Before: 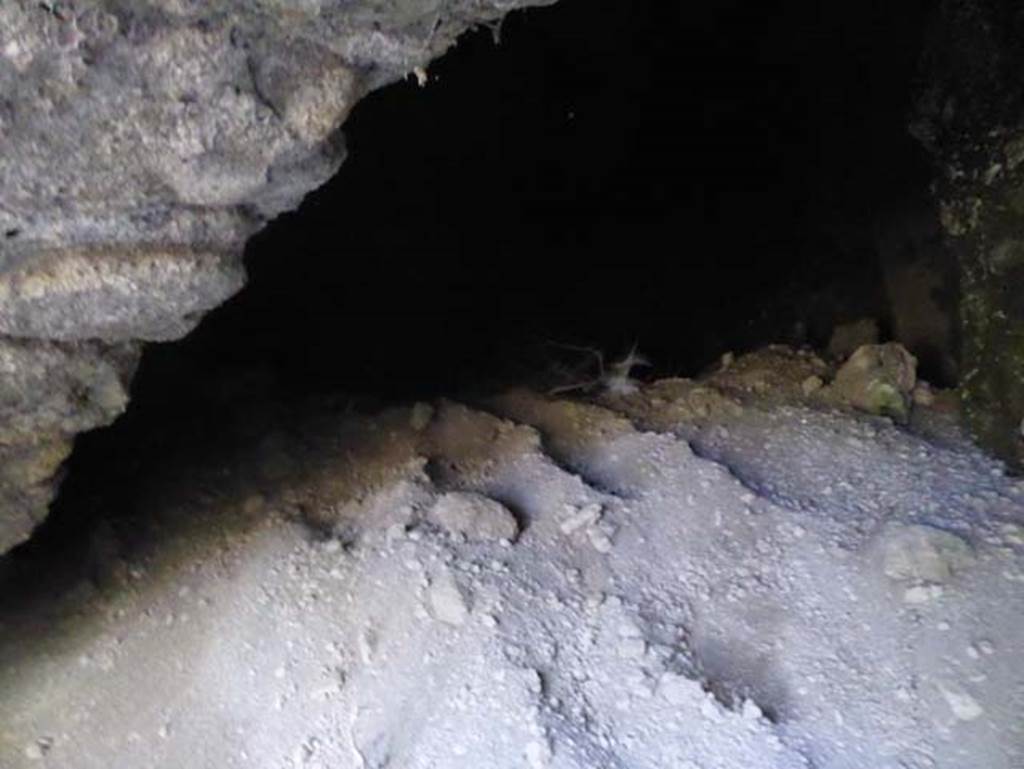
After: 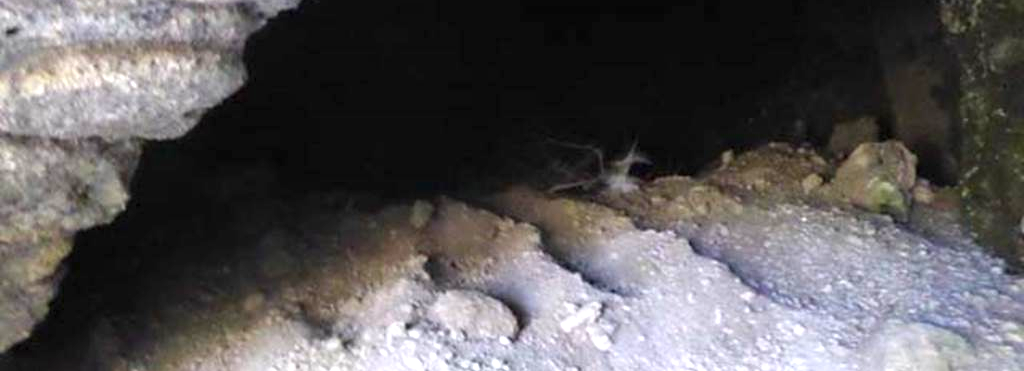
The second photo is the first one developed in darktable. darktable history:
exposure: exposure 0.948 EV, compensate highlight preservation false
crop and rotate: top 26.277%, bottom 25.377%
